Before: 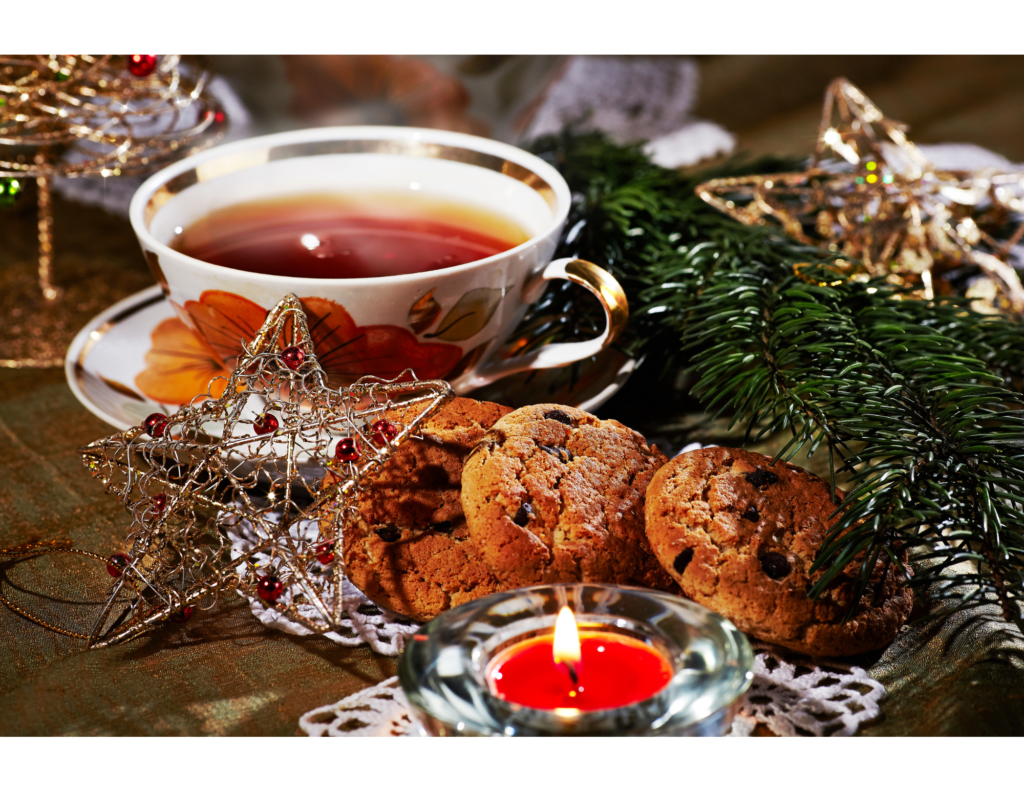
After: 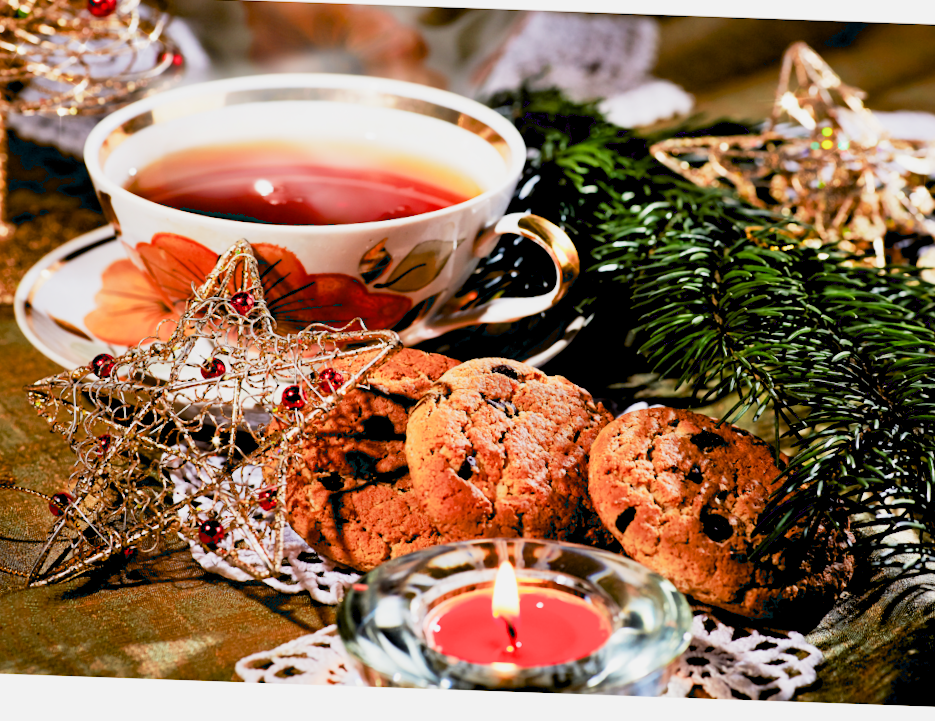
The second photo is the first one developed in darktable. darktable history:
filmic rgb: black relative exposure -7.12 EV, white relative exposure 5.36 EV, threshold 2.95 EV, hardness 3.03, contrast in shadows safe, enable highlight reconstruction true
crop and rotate: angle -2.03°, left 3.084%, top 4.049%, right 1.434%, bottom 0.557%
exposure: black level correction 0.009, exposure 1.419 EV, compensate highlight preservation false
